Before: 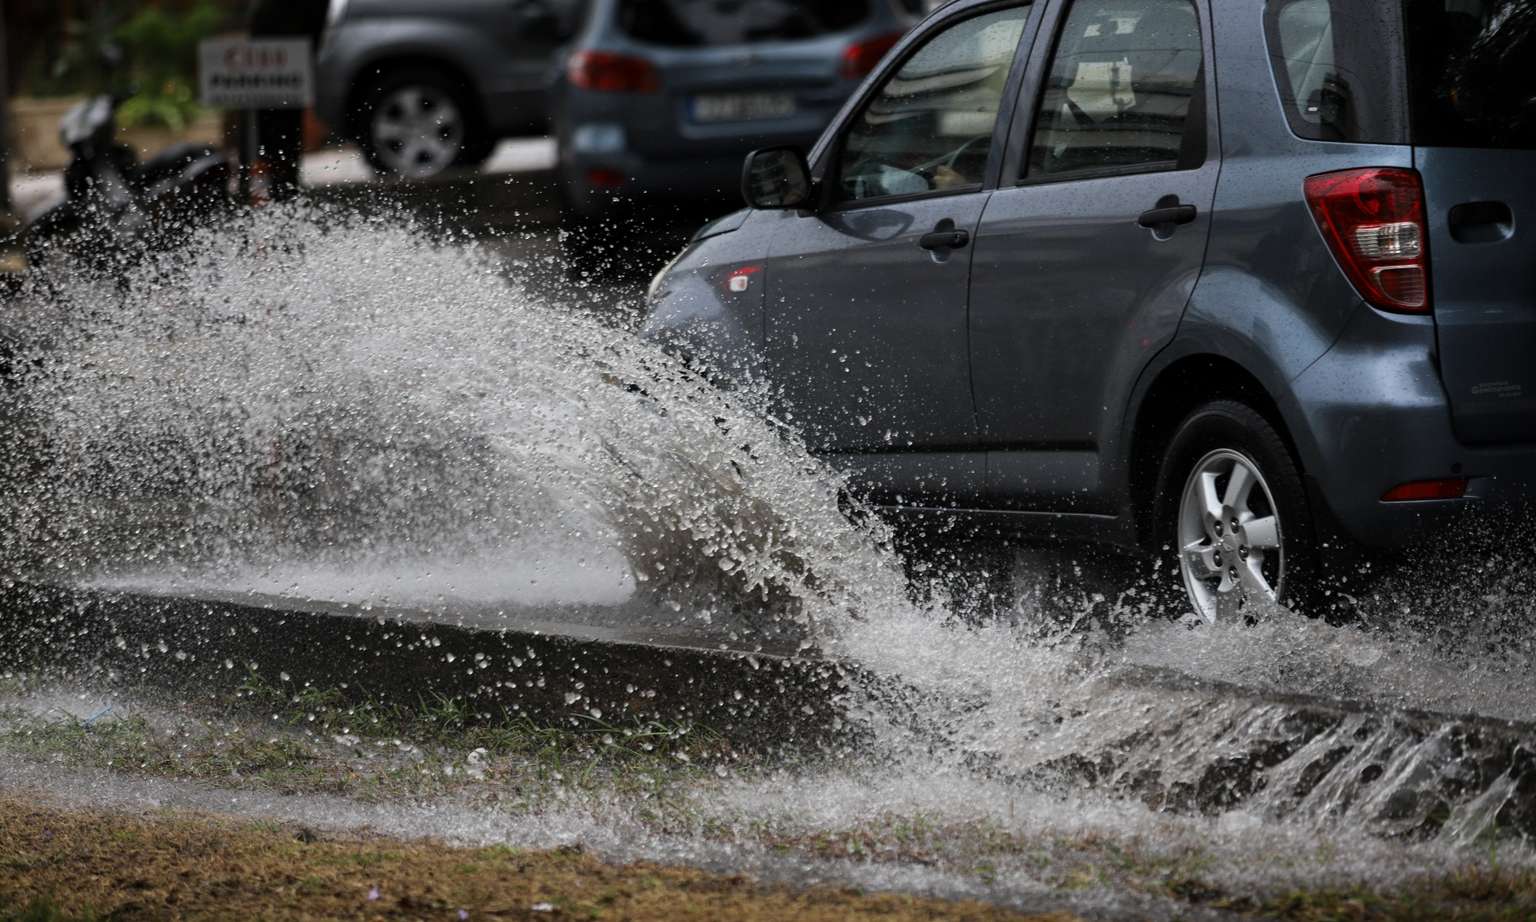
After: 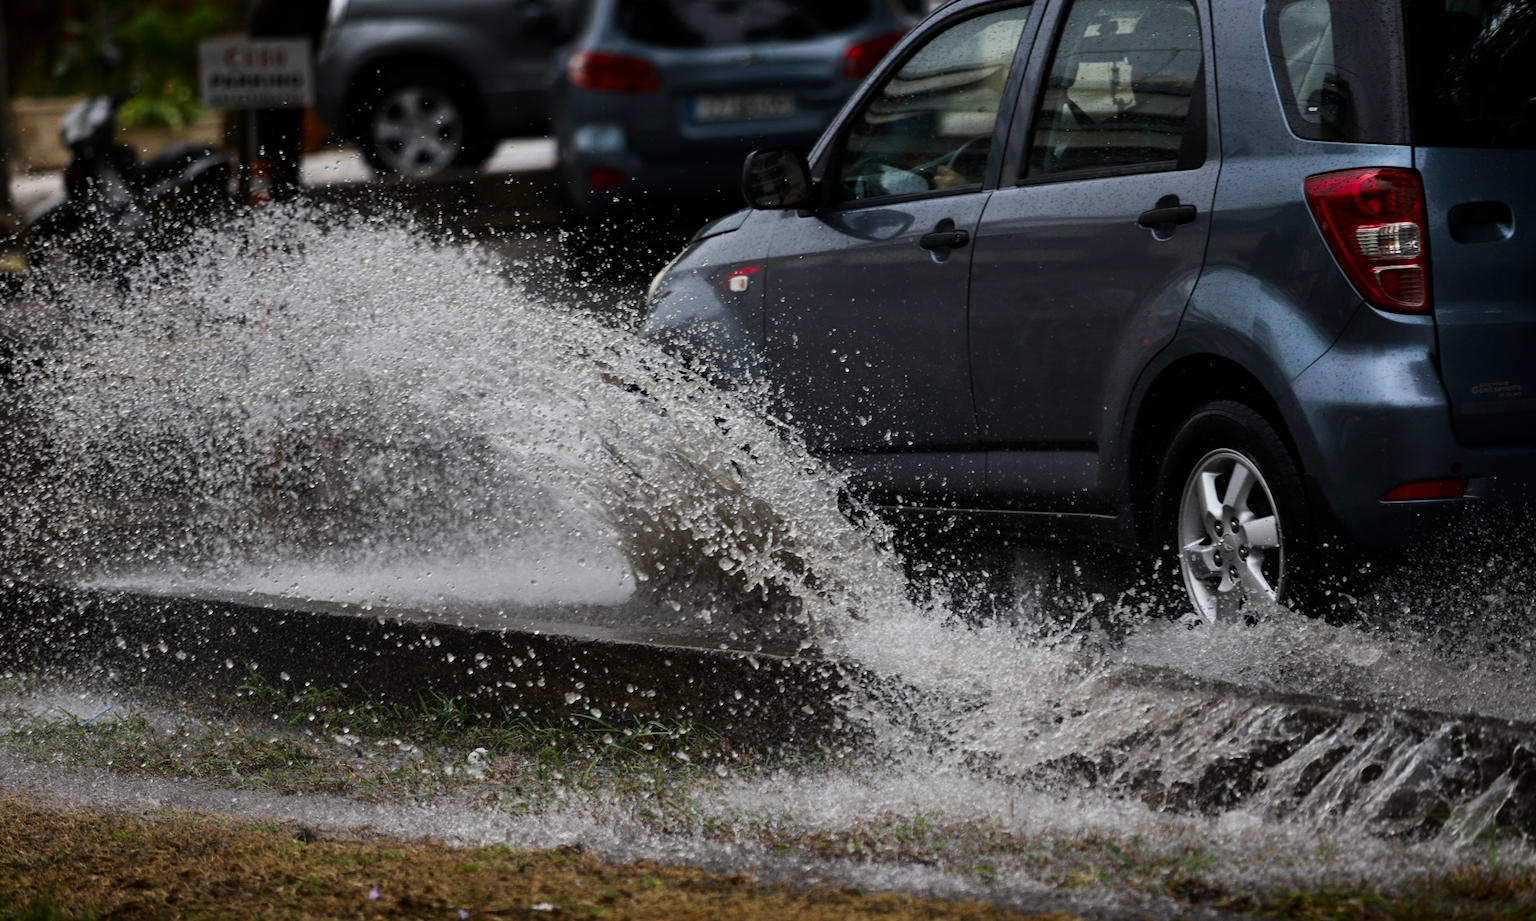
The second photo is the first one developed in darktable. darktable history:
shadows and highlights: shadows 20.94, highlights -36.73, shadows color adjustment 97.99%, highlights color adjustment 58.16%, soften with gaussian
exposure: exposure -0.143 EV, compensate exposure bias true, compensate highlight preservation false
contrast brightness saturation: contrast 0.134, brightness -0.05, saturation 0.16
